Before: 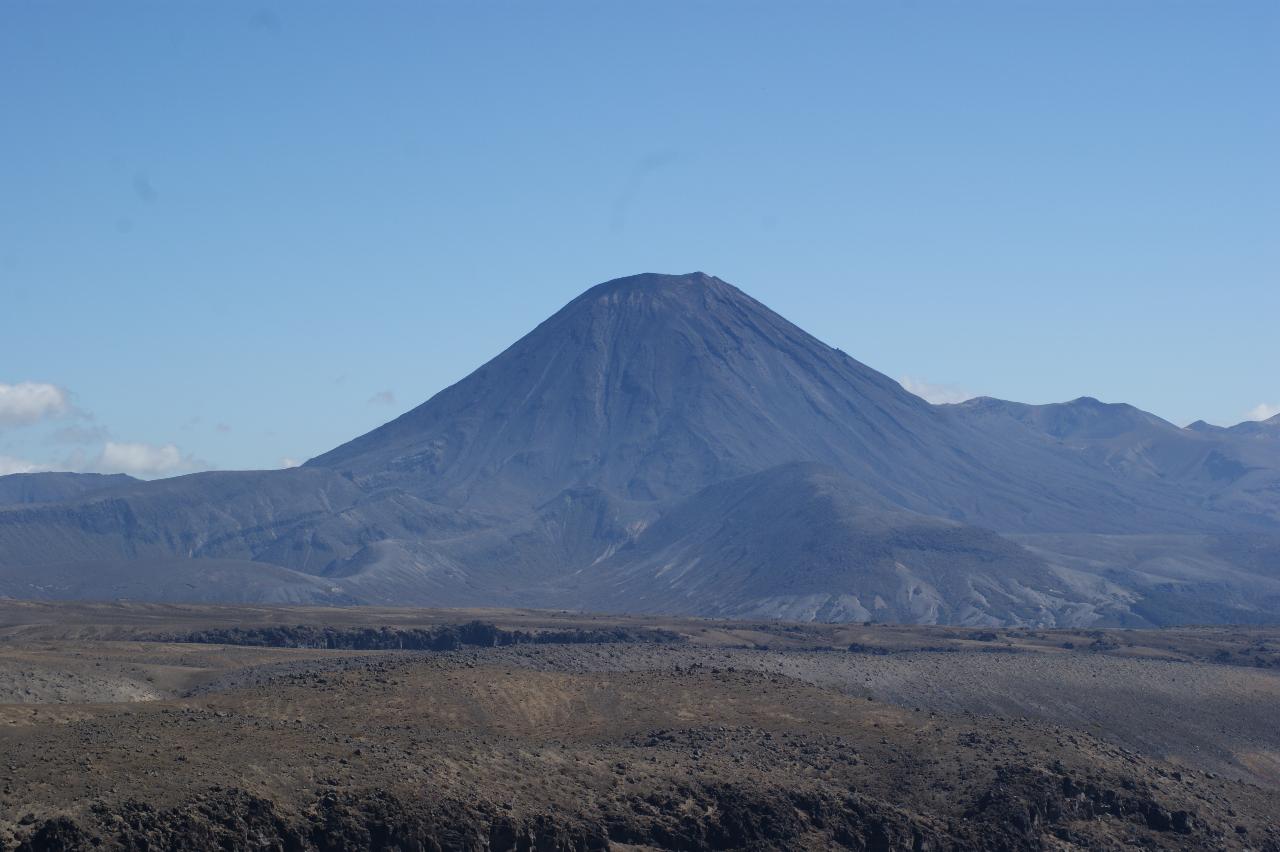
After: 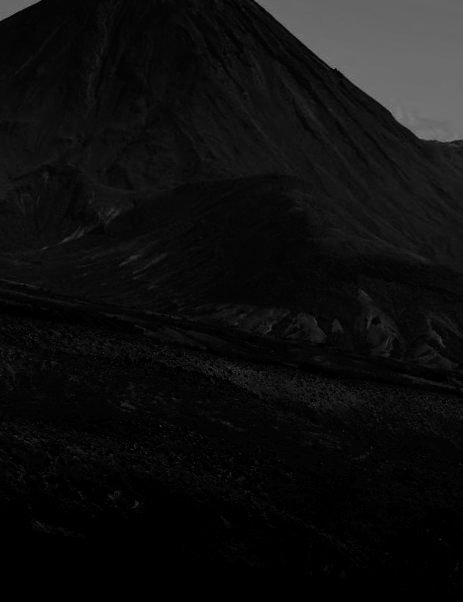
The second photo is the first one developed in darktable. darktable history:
rotate and perspective: rotation 9.12°, automatic cropping off
color balance rgb: shadows lift › luminance -18.76%, shadows lift › chroma 35.44%, power › luminance -3.76%, power › hue 142.17°, highlights gain › chroma 7.5%, highlights gain › hue 184.75°, global offset › luminance -0.52%, global offset › chroma 0.91%, global offset › hue 173.36°, shadows fall-off 300%, white fulcrum 2 EV, highlights fall-off 300%, linear chroma grading › shadows 17.19%, linear chroma grading › highlights 61.12%, linear chroma grading › global chroma 50%, hue shift -150.52°, perceptual brilliance grading › global brilliance 12%, mask middle-gray fulcrum 100%, contrast gray fulcrum 38.43%, contrast 35.15%, saturation formula JzAzBz (2021)
white balance: red 0.967, blue 1.049
crop: left 40.878%, top 39.176%, right 25.993%, bottom 3.081%
exposure: black level correction 0, exposure -0.766 EV, compensate highlight preservation false
tone curve: curves: ch0 [(0, 0) (0.003, 0.011) (0.011, 0.012) (0.025, 0.013) (0.044, 0.023) (0.069, 0.04) (0.1, 0.06) (0.136, 0.094) (0.177, 0.145) (0.224, 0.213) (0.277, 0.301) (0.335, 0.389) (0.399, 0.473) (0.468, 0.554) (0.543, 0.627) (0.623, 0.694) (0.709, 0.763) (0.801, 0.83) (0.898, 0.906) (1, 1)], preserve colors none
haze removal: compatibility mode true, adaptive false
monochrome: on, module defaults
